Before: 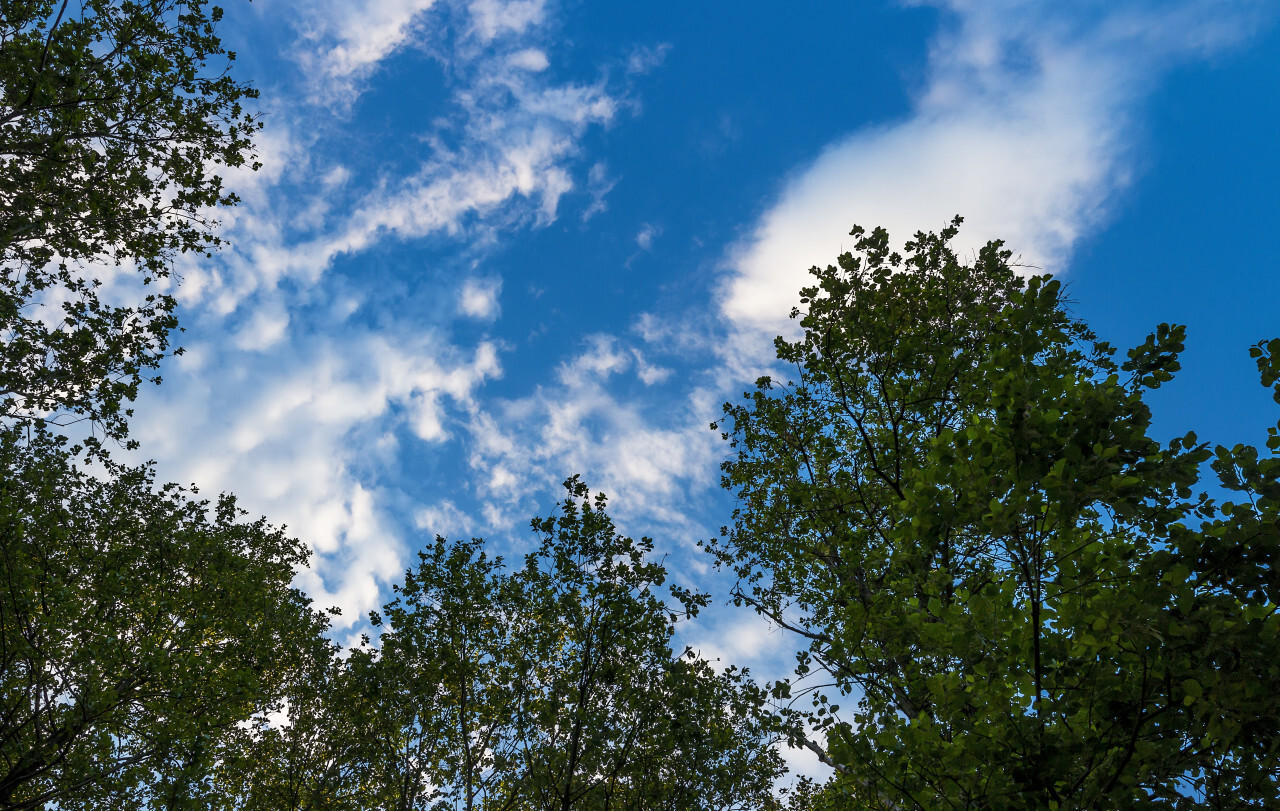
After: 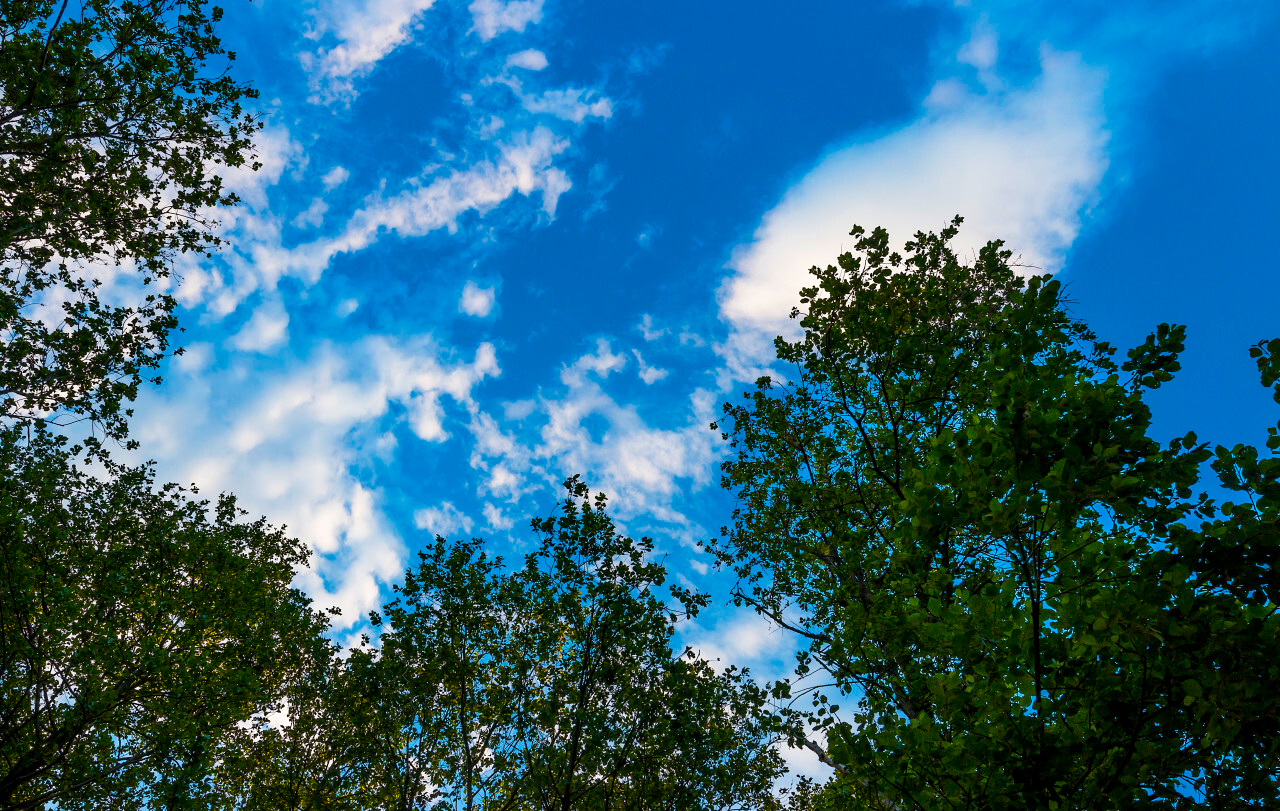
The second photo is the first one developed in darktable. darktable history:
color balance rgb: shadows lift › hue 87.19°, power › hue 170.08°, linear chroma grading › global chroma 14.777%, perceptual saturation grading › global saturation 19.355%, global vibrance 9.762%
